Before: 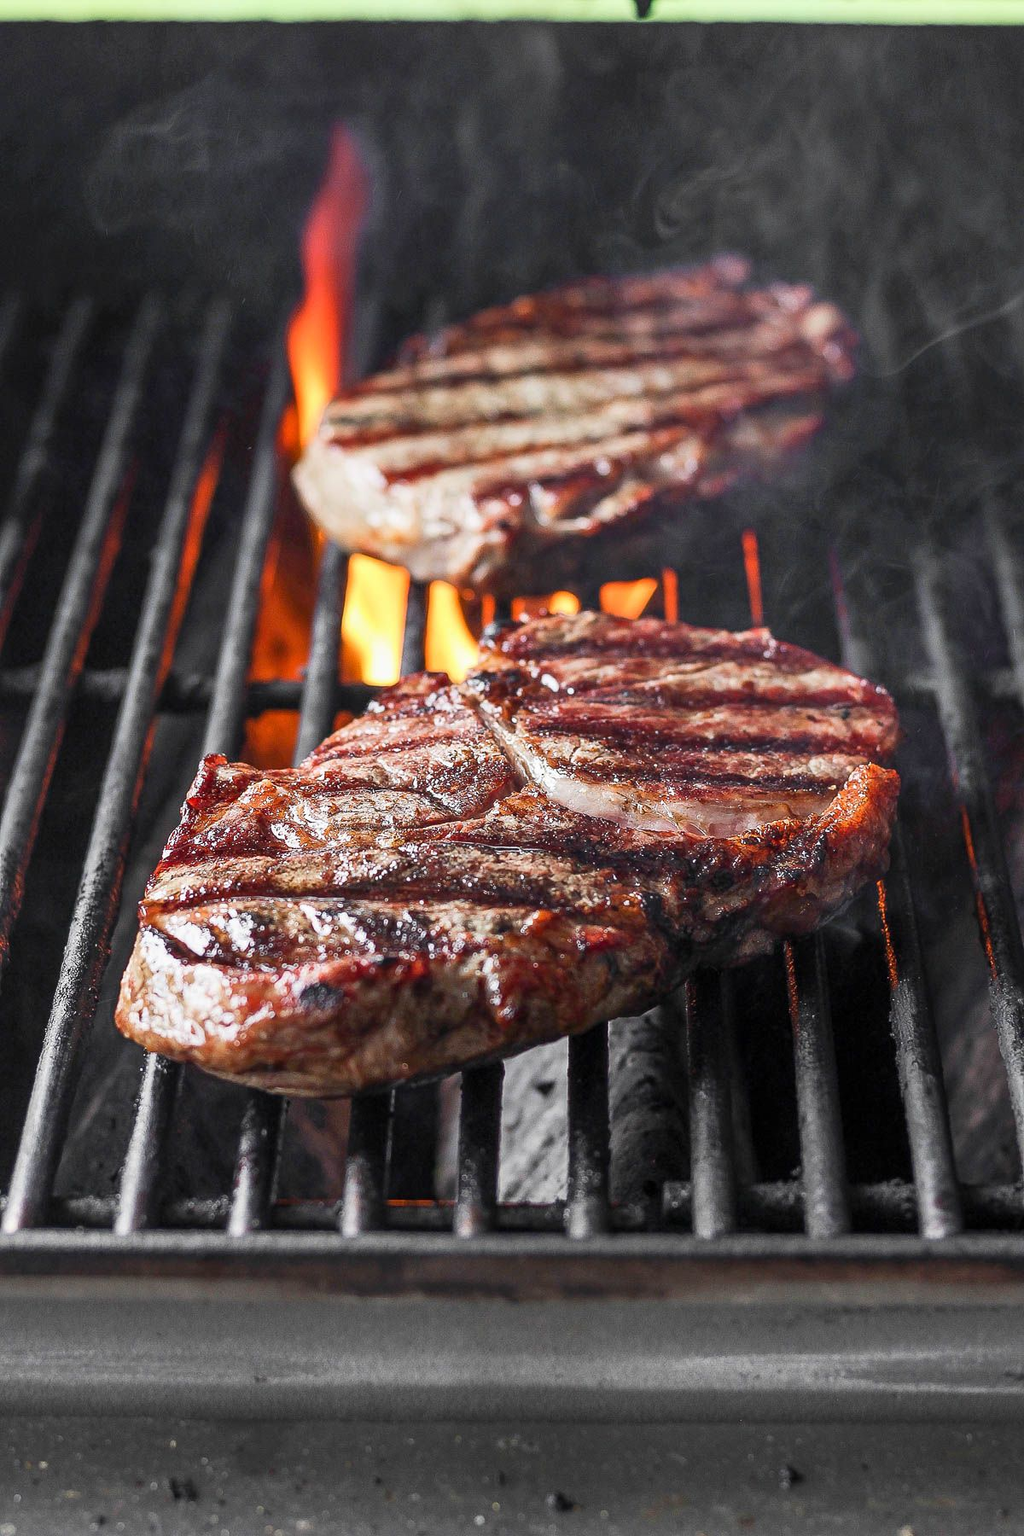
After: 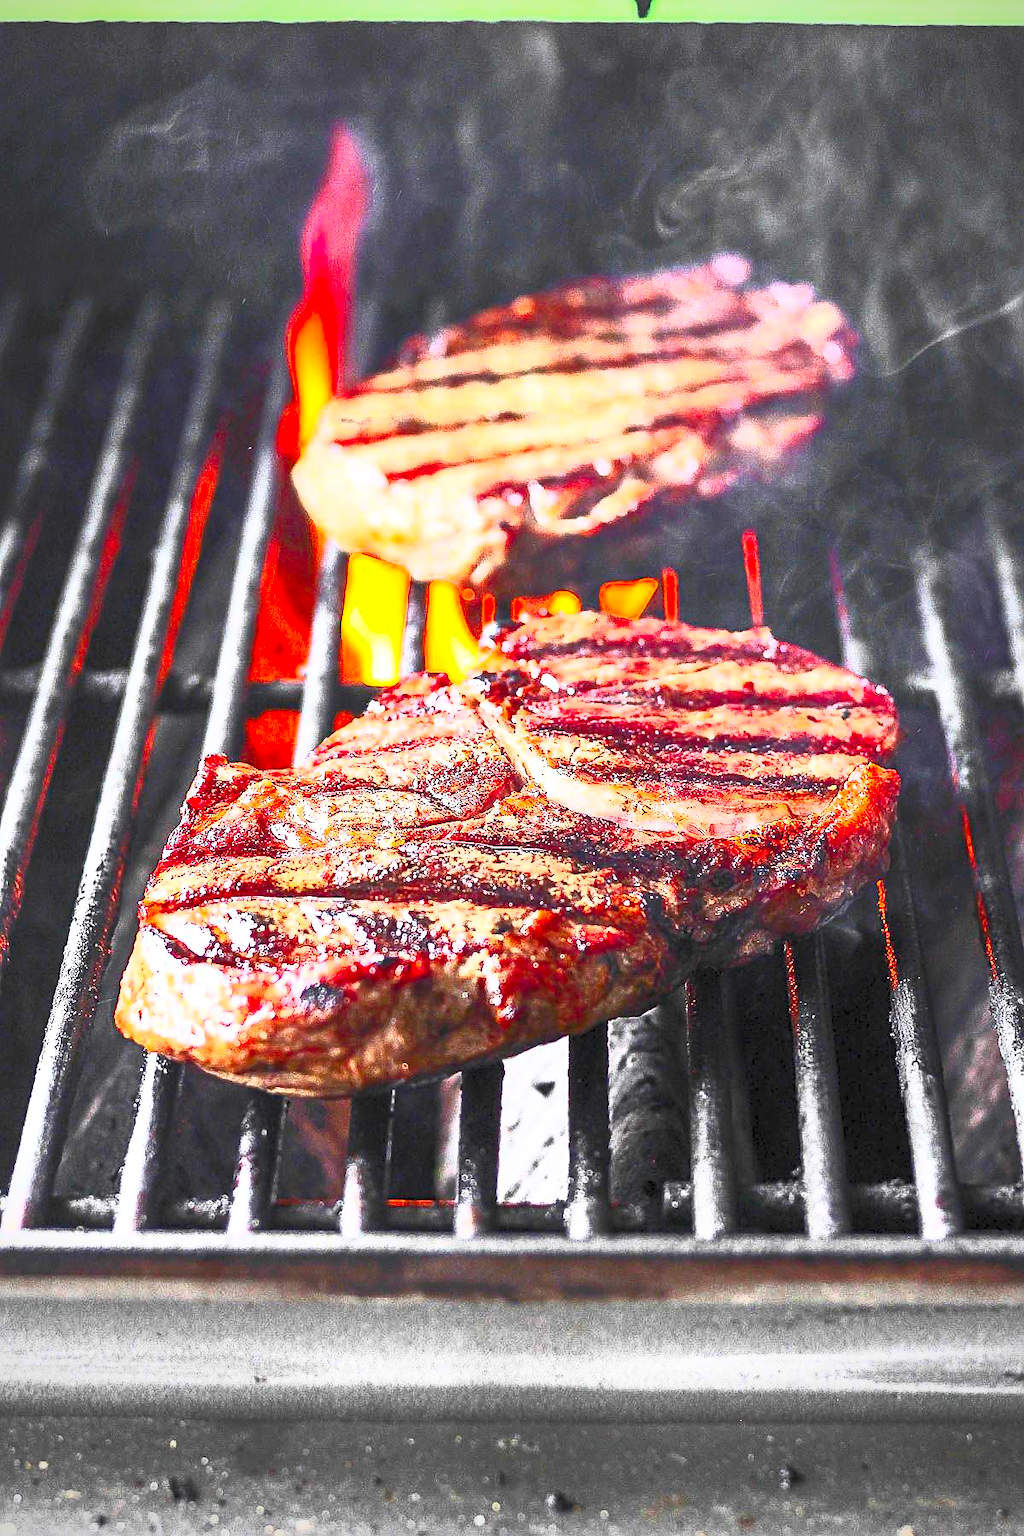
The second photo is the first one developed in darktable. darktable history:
white balance: red 1, blue 1
tone equalizer: on, module defaults
vignetting: fall-off radius 60.92%
contrast brightness saturation: contrast 1, brightness 1, saturation 1
sharpen: on, module defaults
exposure: exposure 0.636 EV, compensate highlight preservation false
